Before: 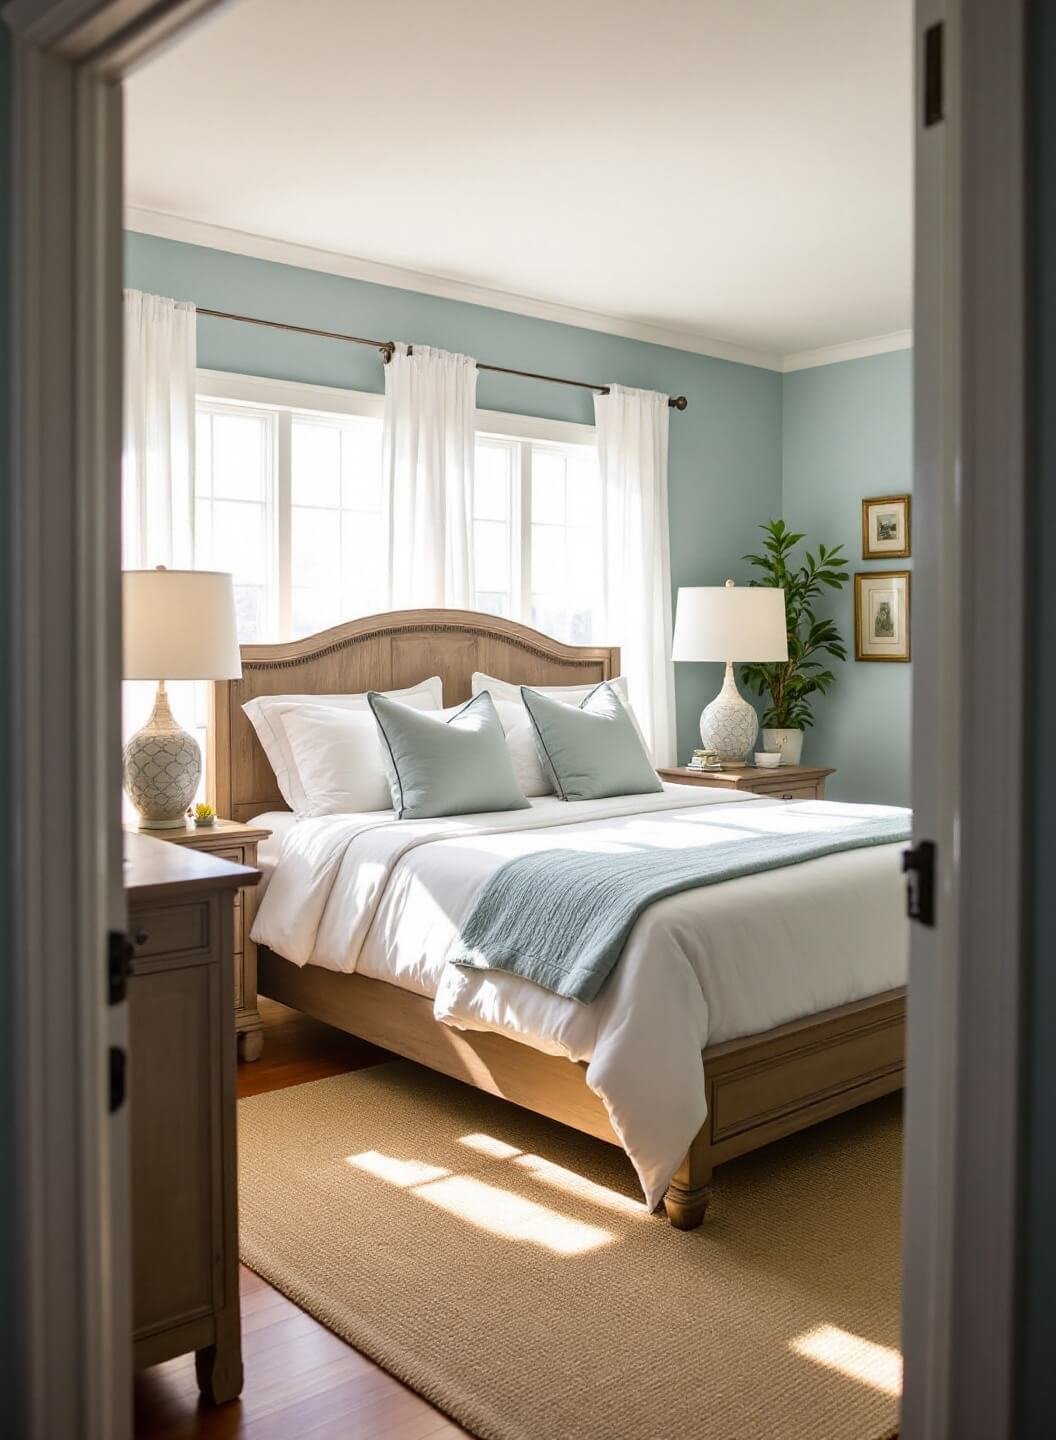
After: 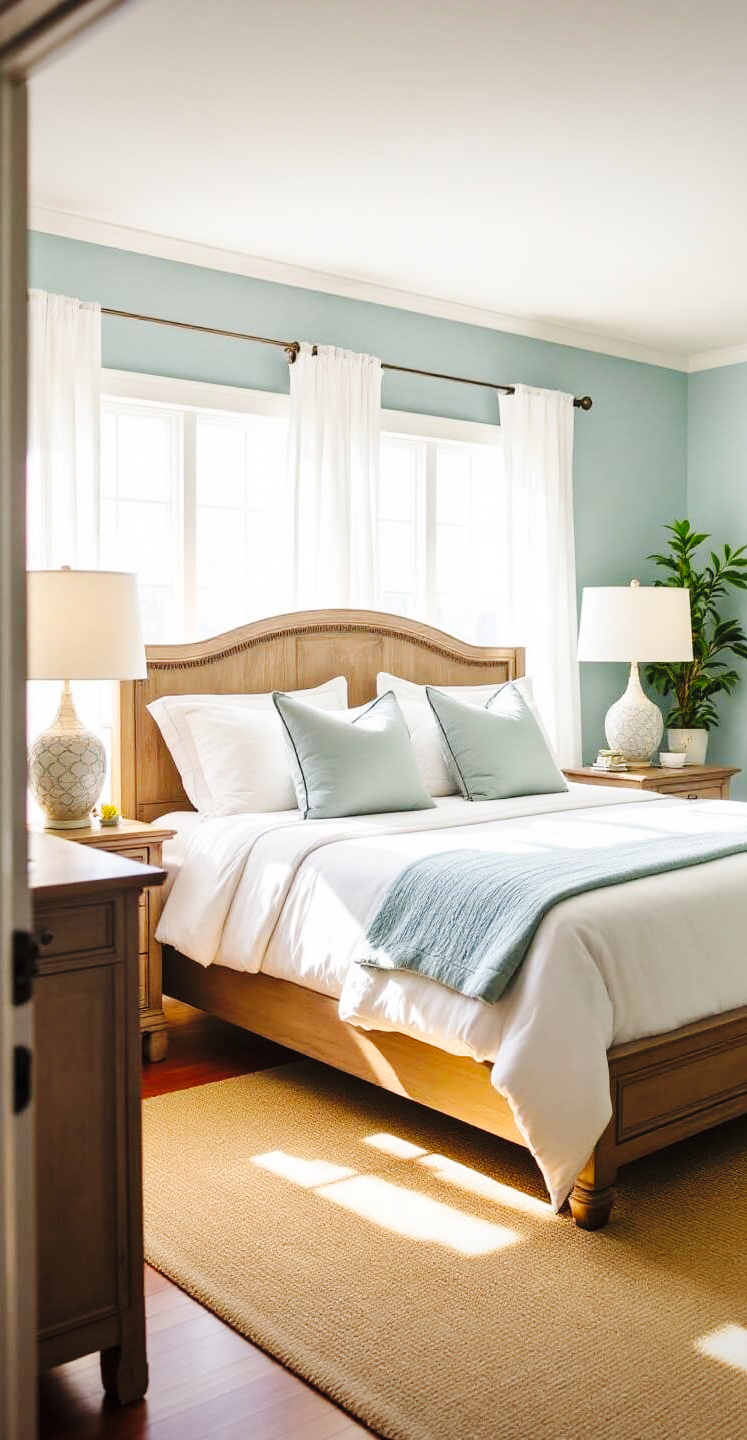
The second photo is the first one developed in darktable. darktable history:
base curve: curves: ch0 [(0, 0) (0.036, 0.025) (0.121, 0.166) (0.206, 0.329) (0.605, 0.79) (1, 1)], preserve colors none
contrast brightness saturation: contrast 0.026, brightness 0.065, saturation 0.123
crop and rotate: left 8.998%, right 20.25%
shadows and highlights: shadows 25.91, highlights -23.75
vignetting: fall-off start 100.5%, brightness -0.304, saturation -0.056, width/height ratio 1.304
